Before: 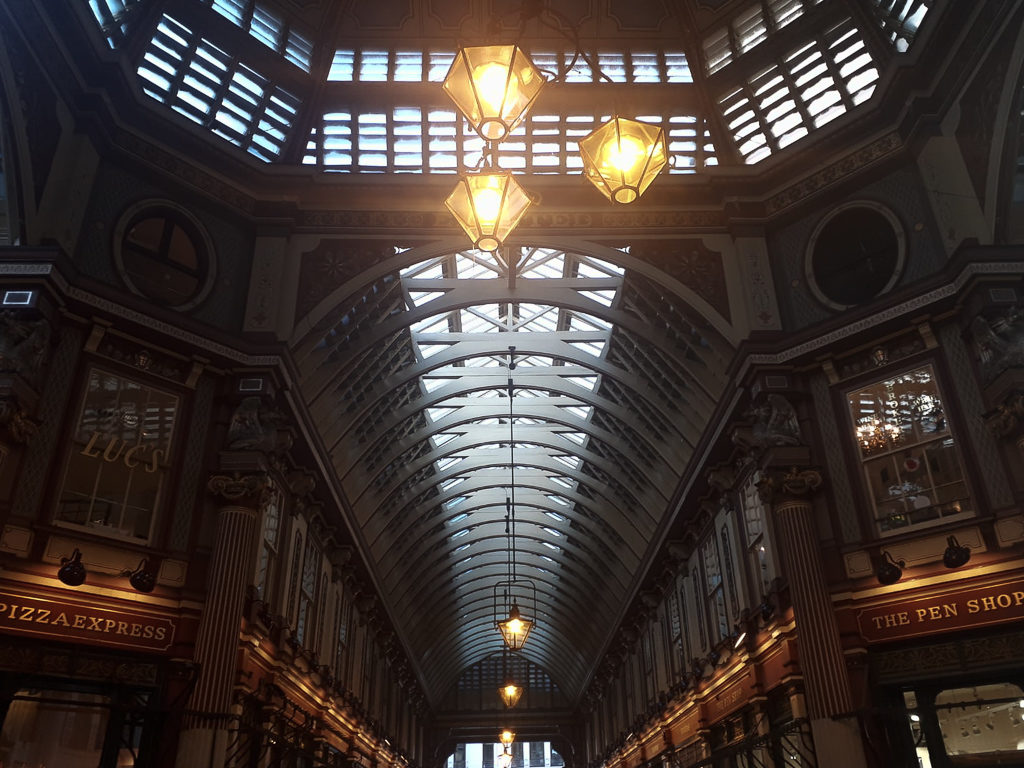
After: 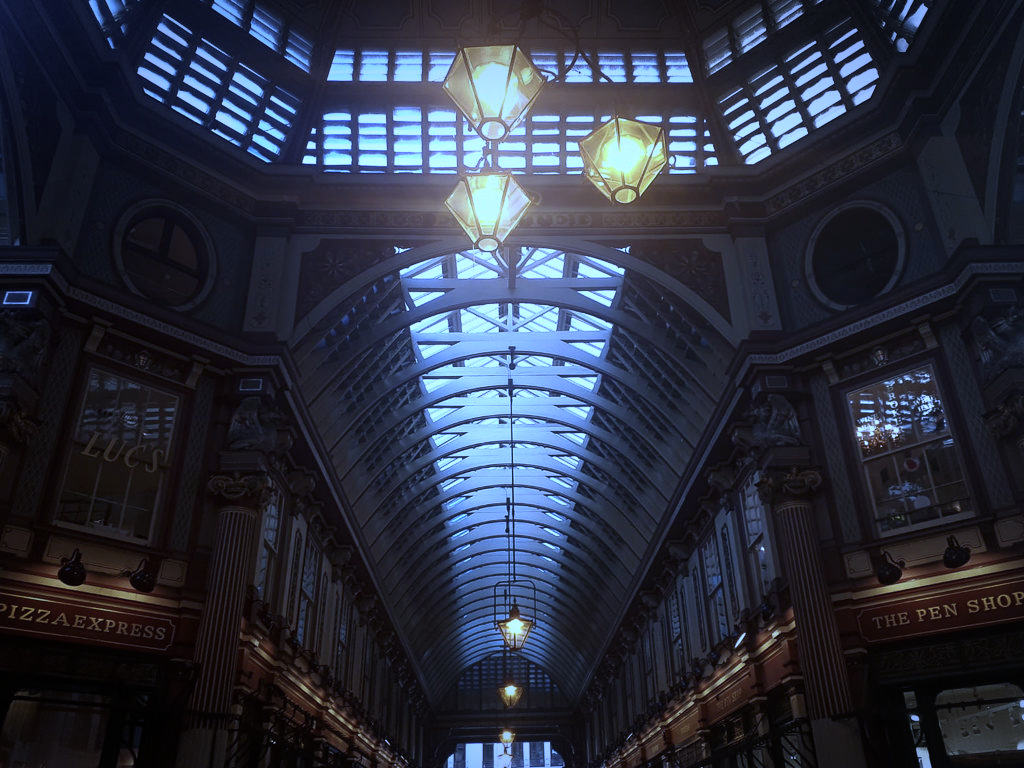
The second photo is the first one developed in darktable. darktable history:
vignetting: fall-off start 70.97%, brightness -0.584, saturation -0.118, width/height ratio 1.333
white balance: red 0.766, blue 1.537
